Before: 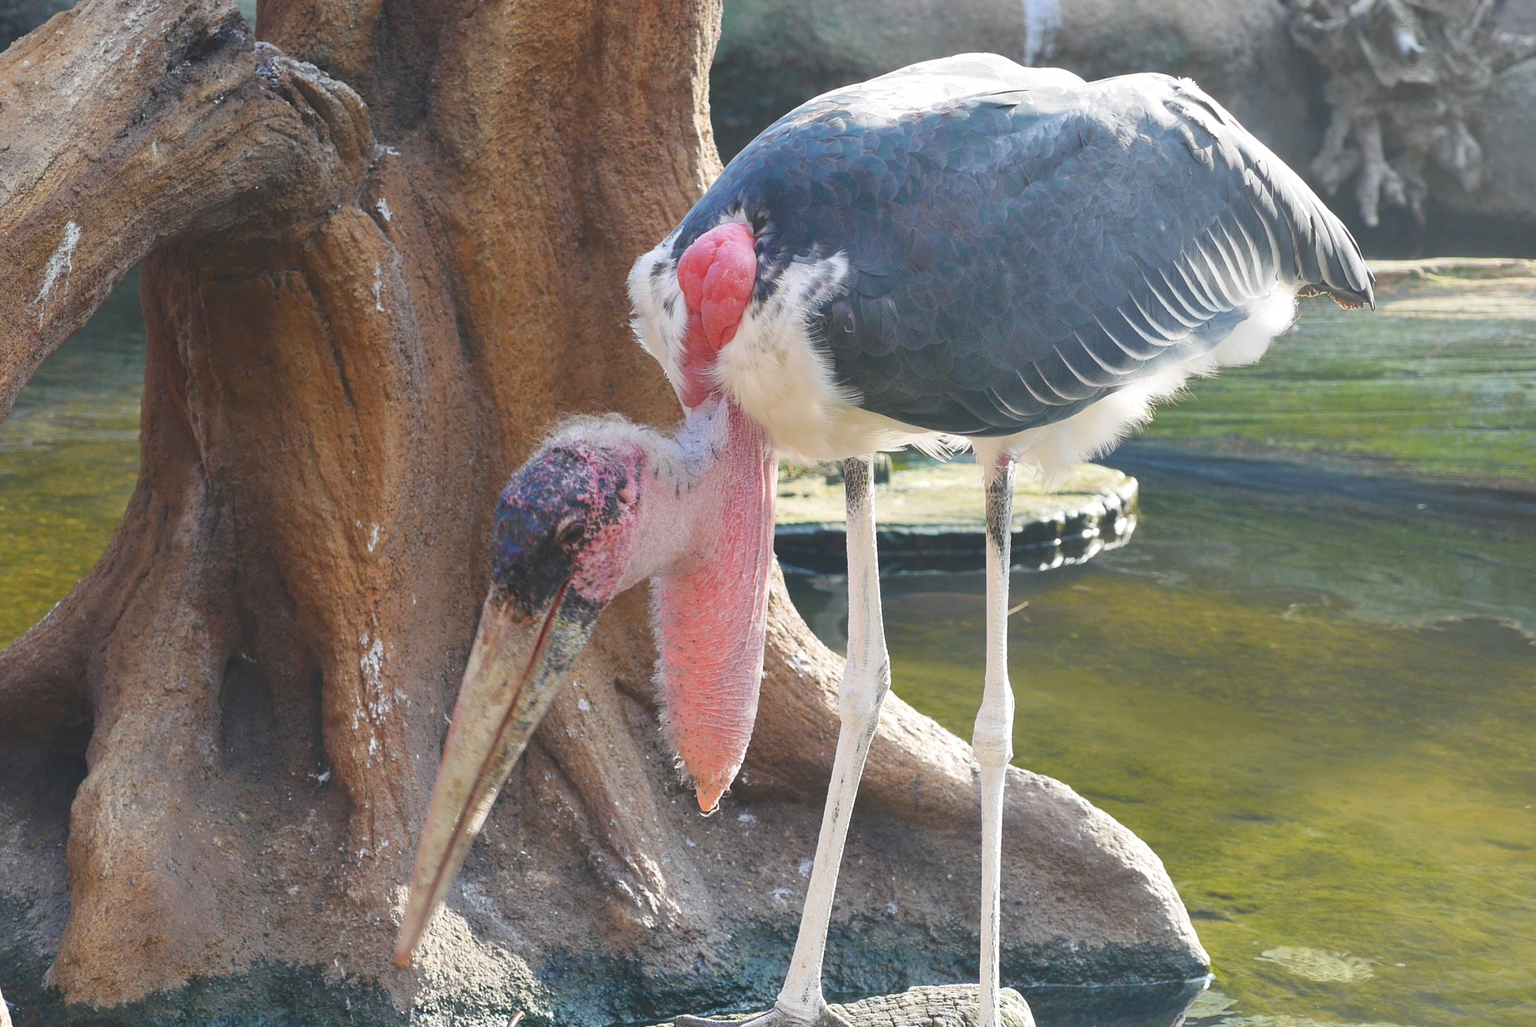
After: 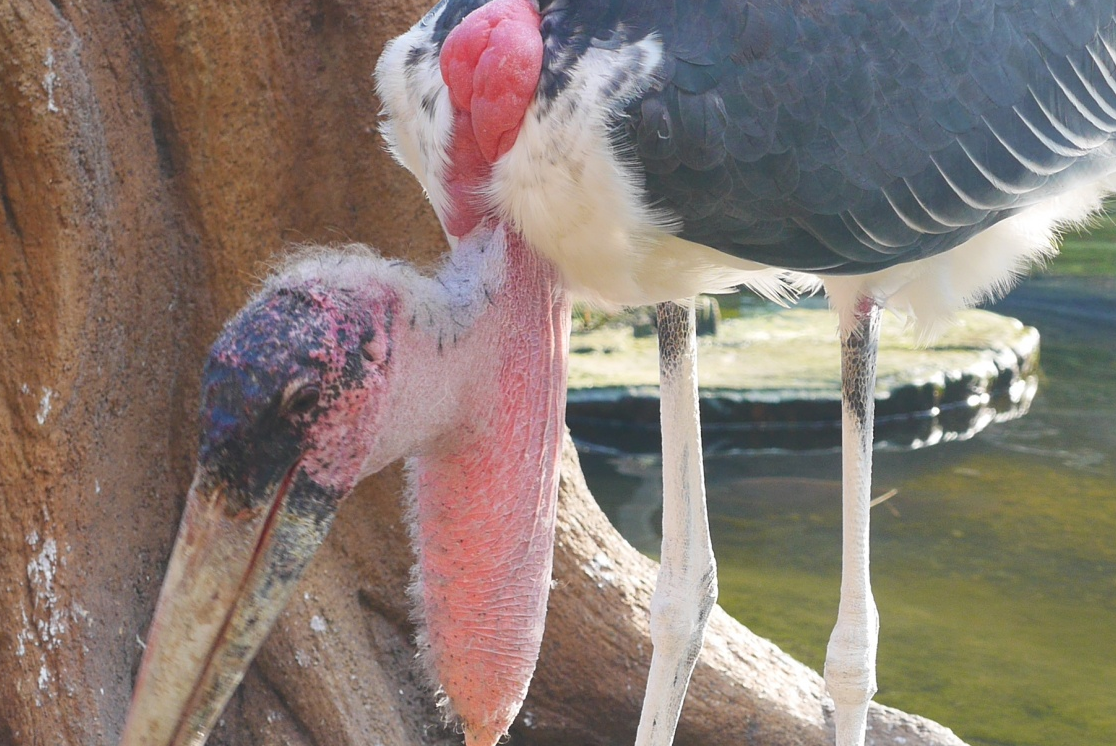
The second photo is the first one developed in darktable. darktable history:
crop and rotate: left 22.13%, top 22.054%, right 22.026%, bottom 22.102%
